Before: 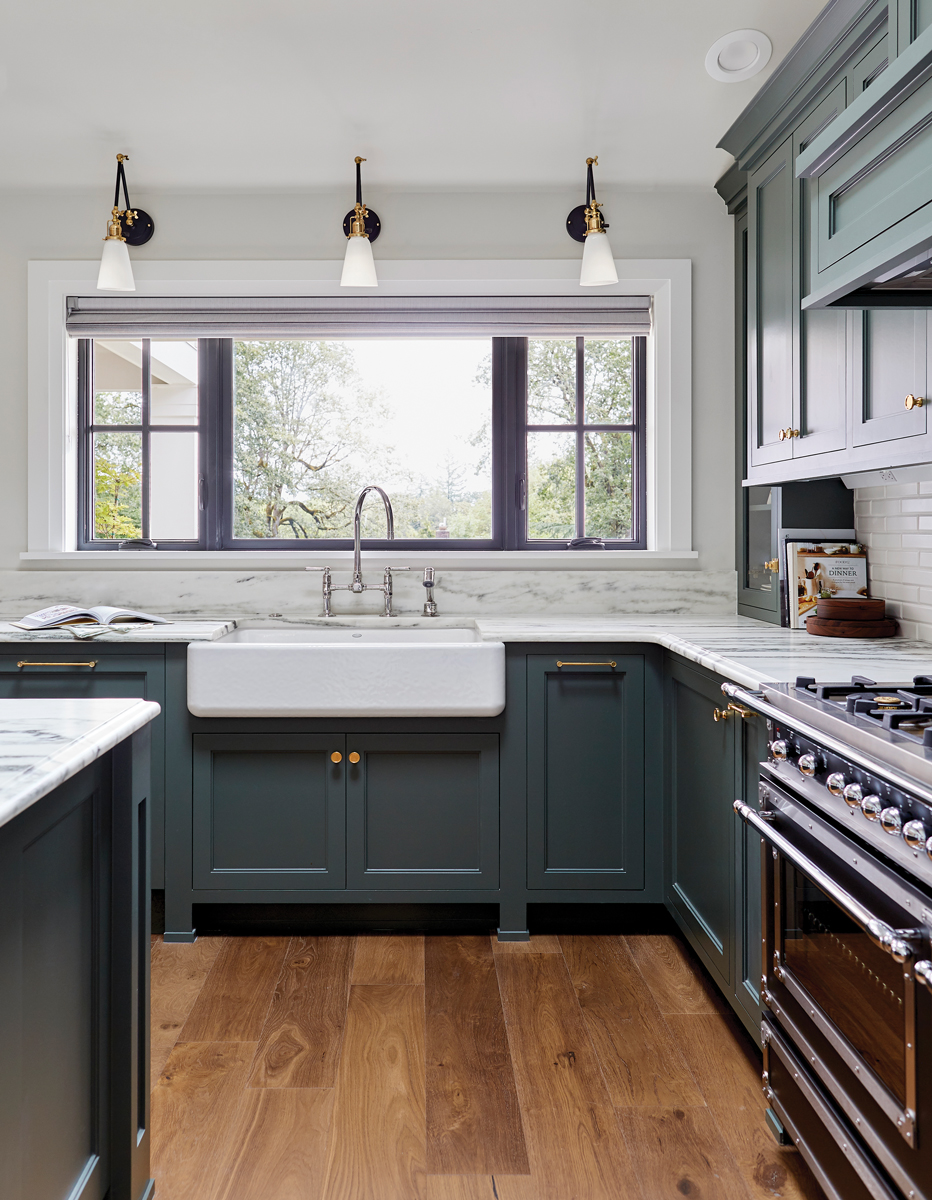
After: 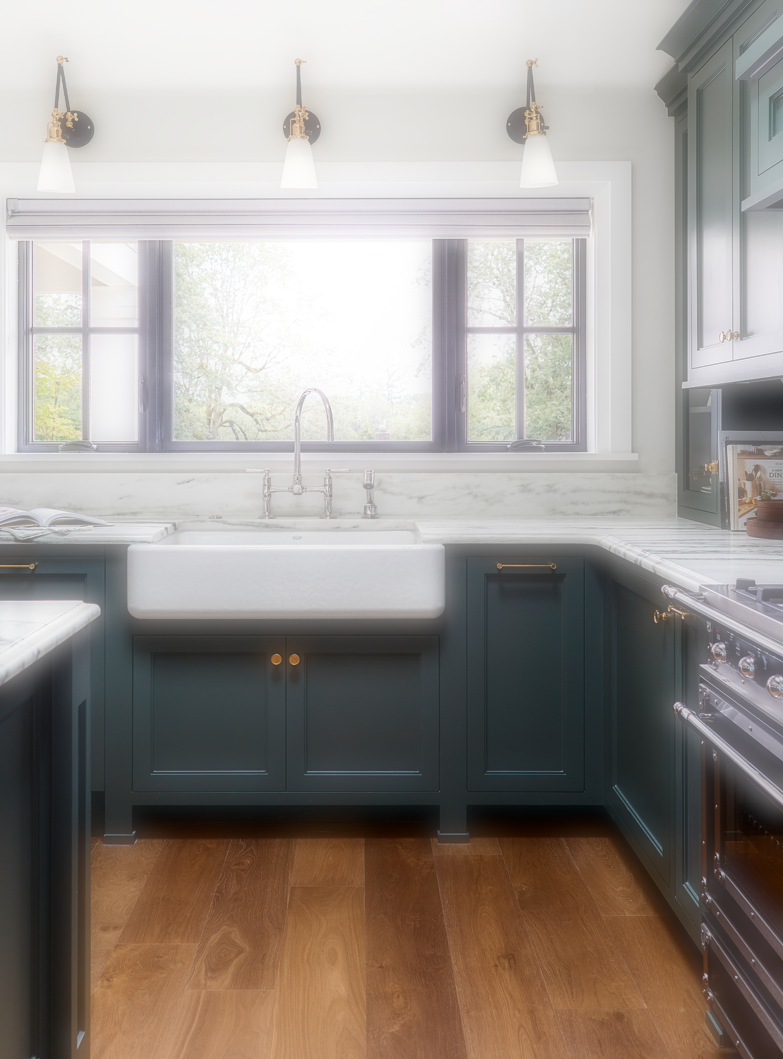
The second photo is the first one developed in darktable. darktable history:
soften: on, module defaults
crop: left 6.446%, top 8.188%, right 9.538%, bottom 3.548%
shadows and highlights: shadows -54.3, highlights 86.09, soften with gaussian
color balance rgb: on, module defaults
local contrast: on, module defaults
